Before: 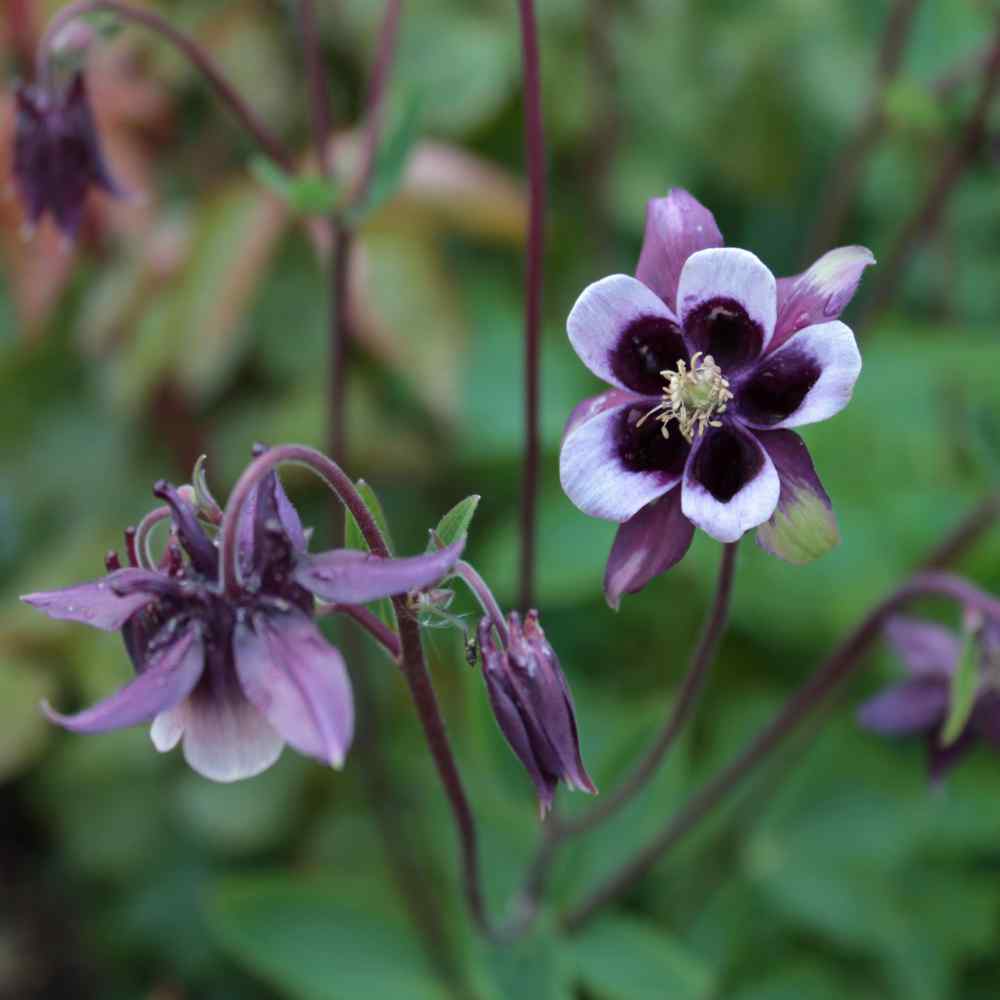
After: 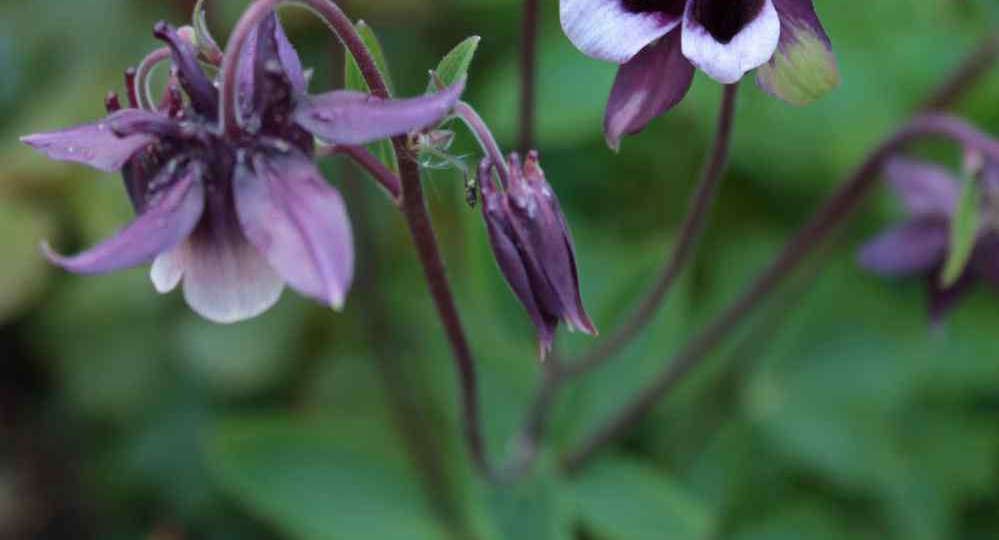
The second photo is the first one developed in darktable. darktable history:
crop and rotate: top 45.954%, right 0.047%
